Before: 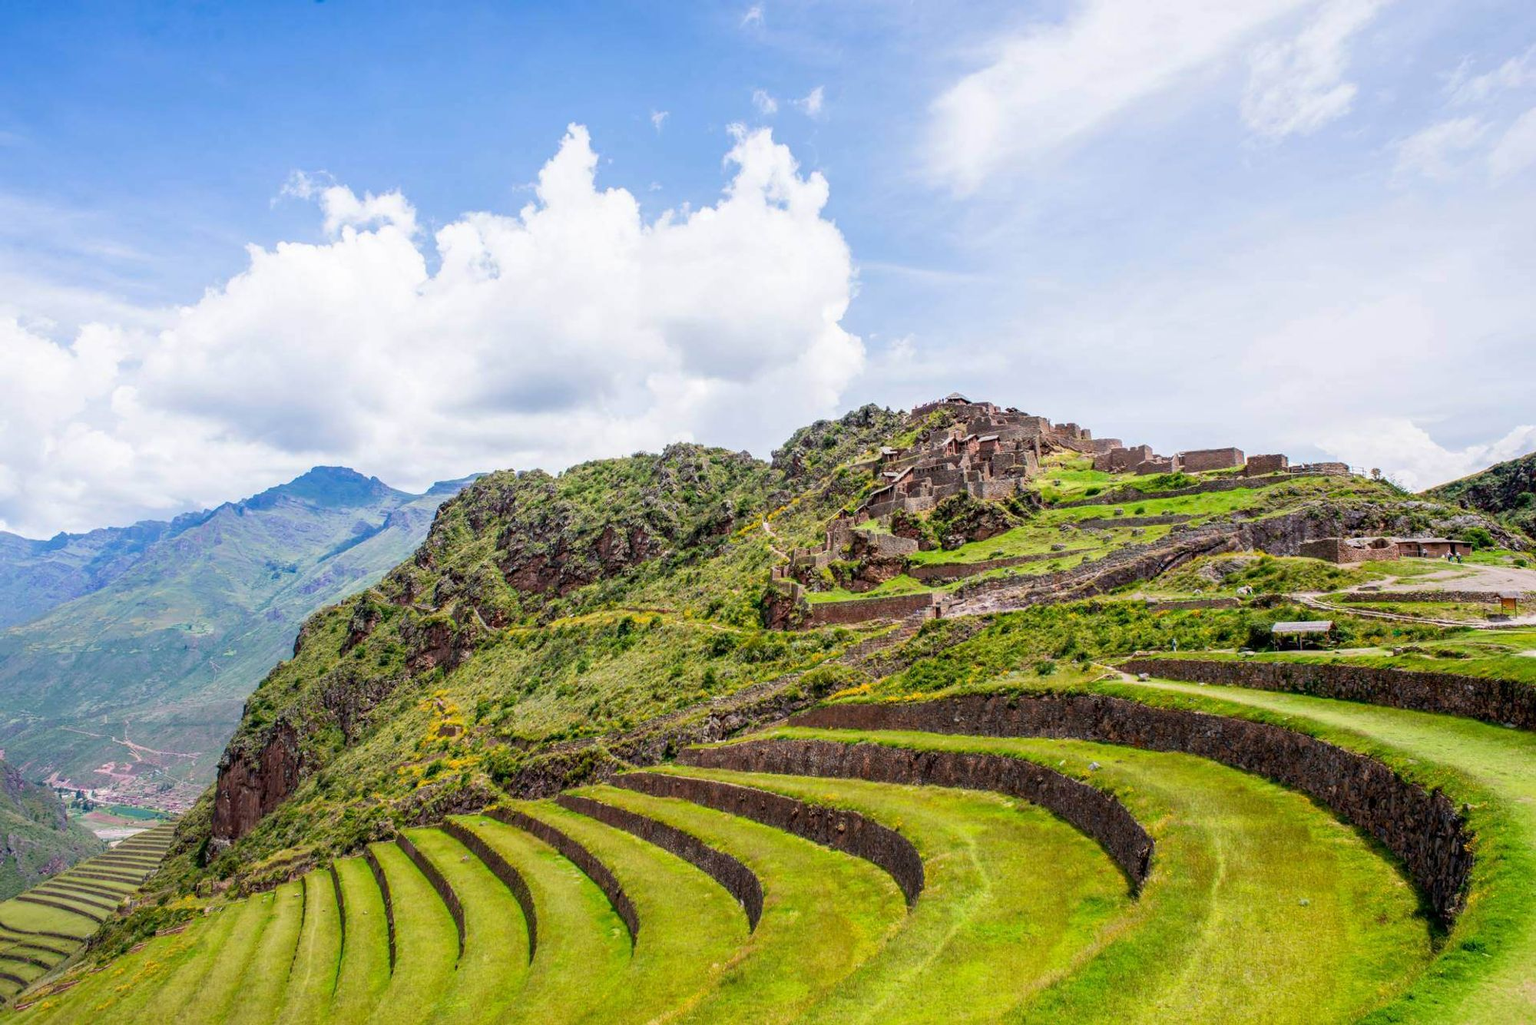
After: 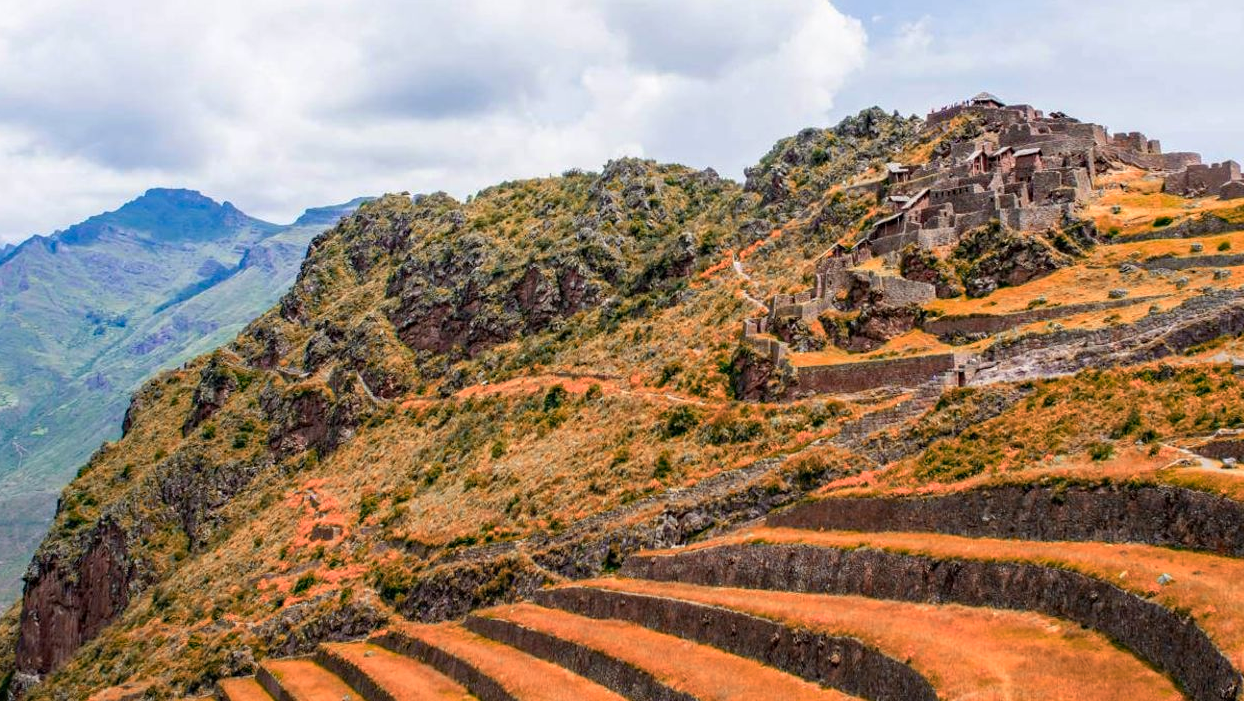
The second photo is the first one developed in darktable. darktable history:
haze removal: compatibility mode true, adaptive false
crop: left 13.031%, top 31.424%, right 24.756%, bottom 16.034%
color zones: curves: ch2 [(0, 0.5) (0.084, 0.497) (0.323, 0.335) (0.4, 0.497) (1, 0.5)]
